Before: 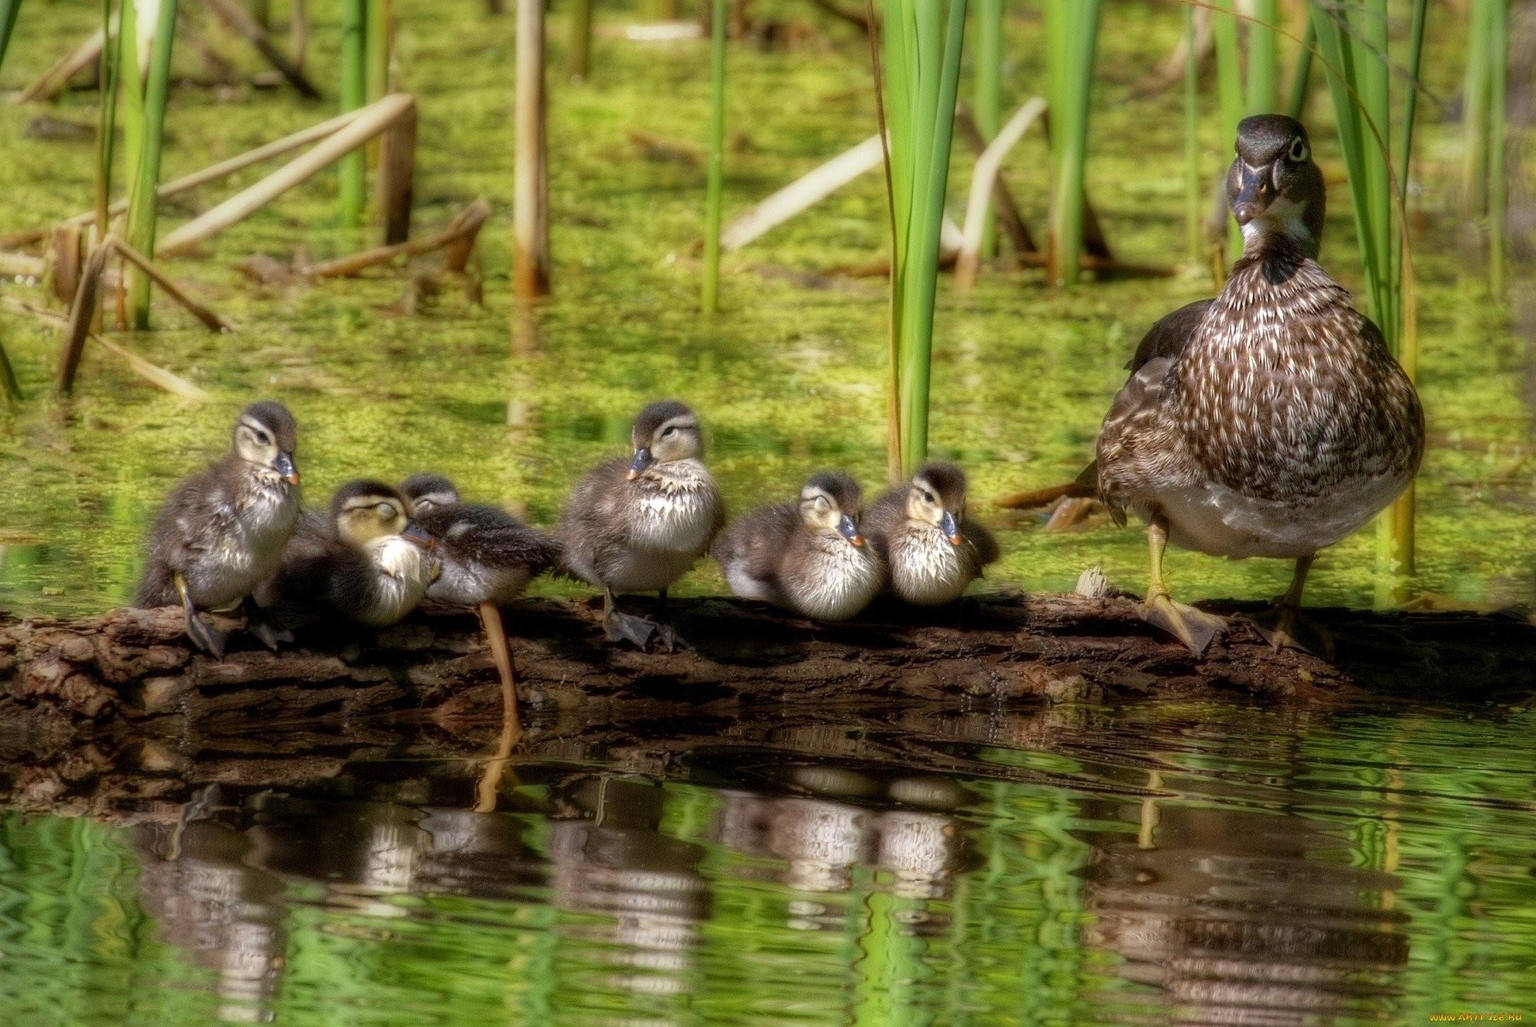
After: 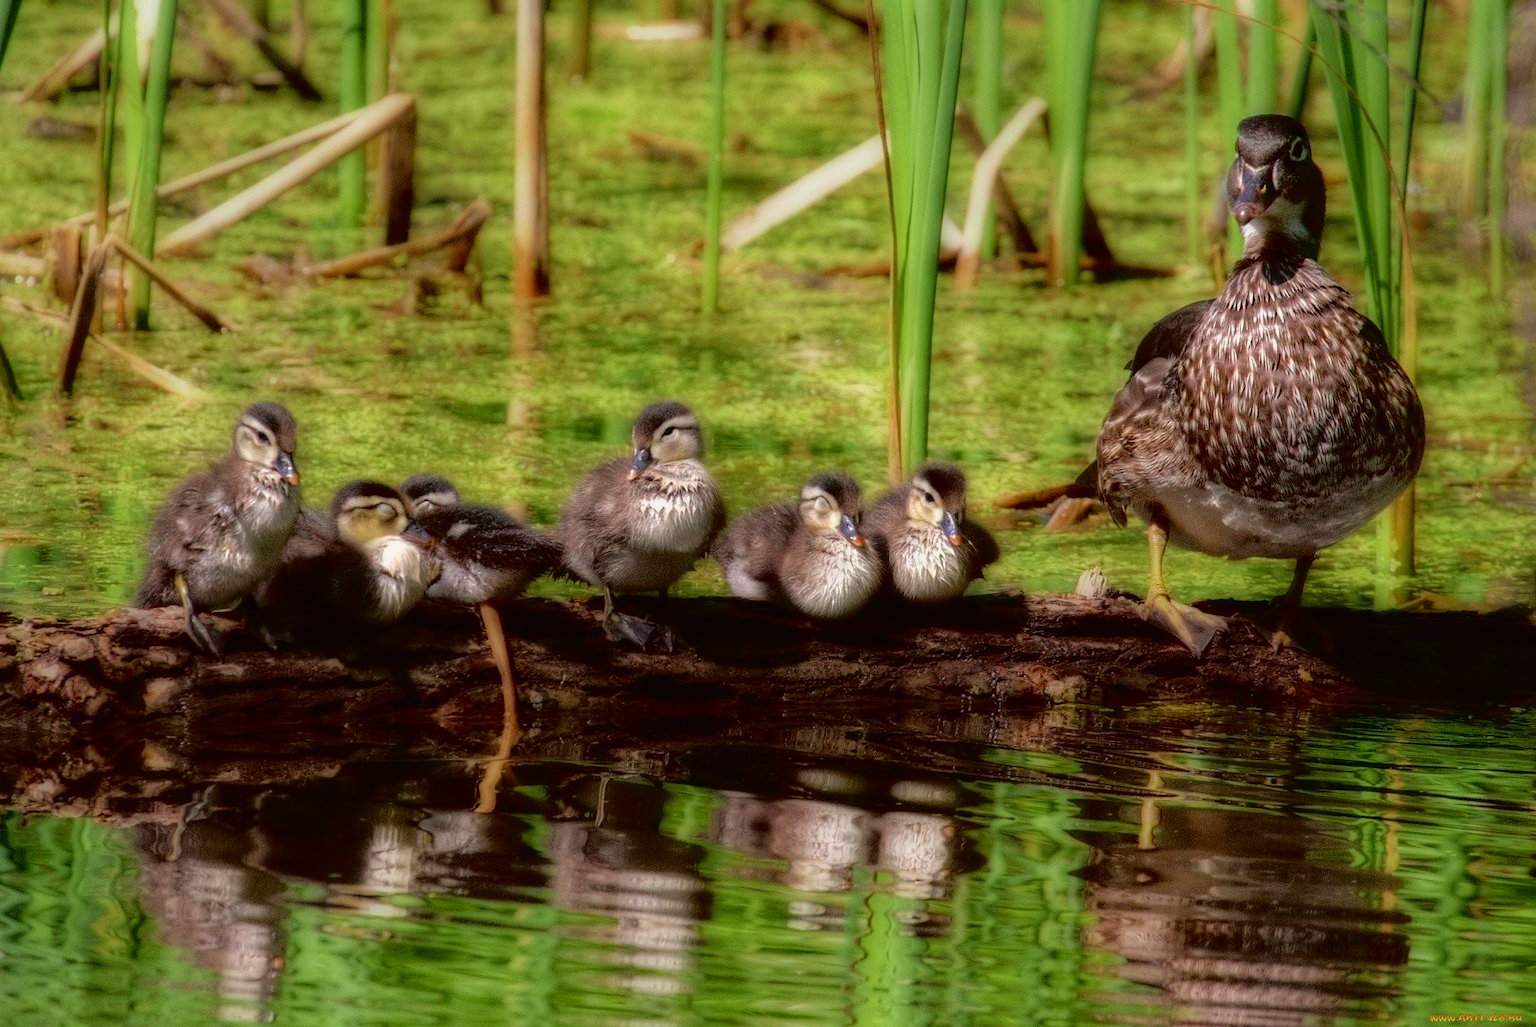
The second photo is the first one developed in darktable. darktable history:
tone curve: curves: ch0 [(0, 0.013) (0.181, 0.074) (0.337, 0.304) (0.498, 0.485) (0.78, 0.742) (0.993, 0.954)]; ch1 [(0, 0) (0.294, 0.184) (0.359, 0.34) (0.362, 0.35) (0.43, 0.41) (0.469, 0.463) (0.495, 0.502) (0.54, 0.563) (0.612, 0.641) (1, 1)]; ch2 [(0, 0) (0.44, 0.437) (0.495, 0.502) (0.524, 0.534) (0.557, 0.56) (0.634, 0.654) (0.728, 0.722) (1, 1)], color space Lab, independent channels, preserve colors none
